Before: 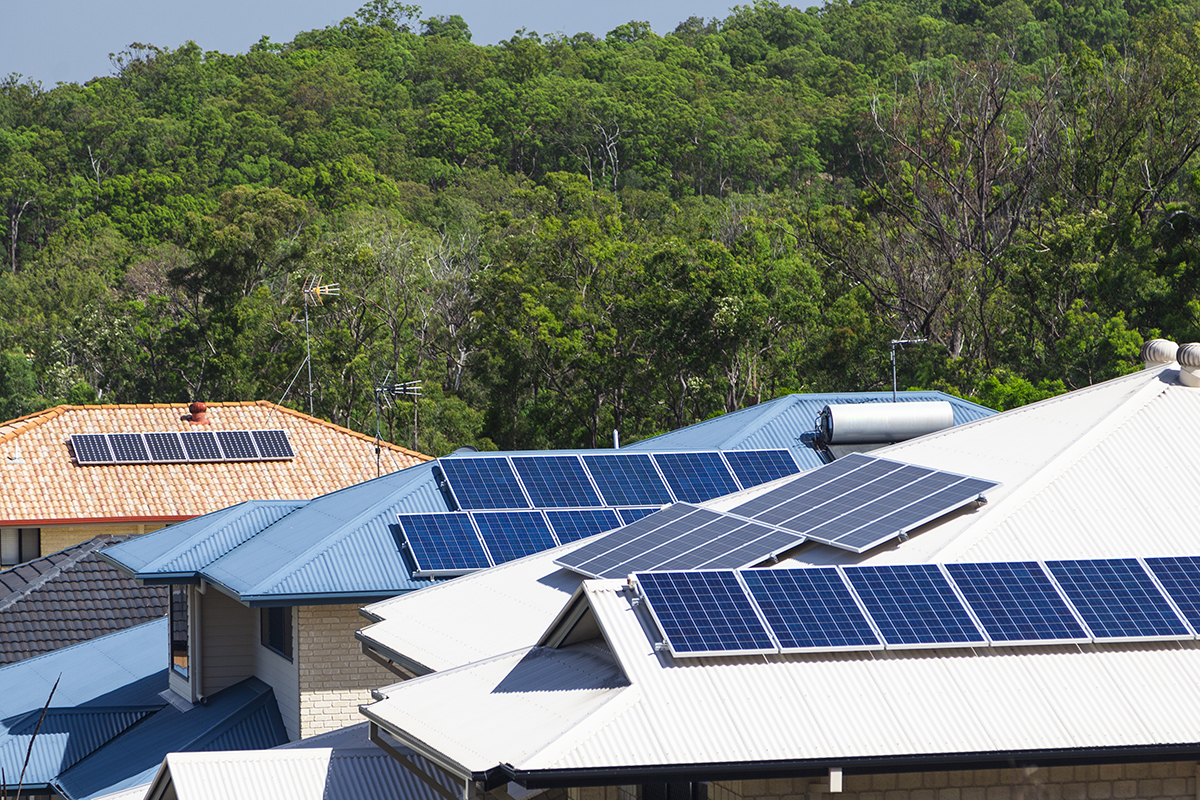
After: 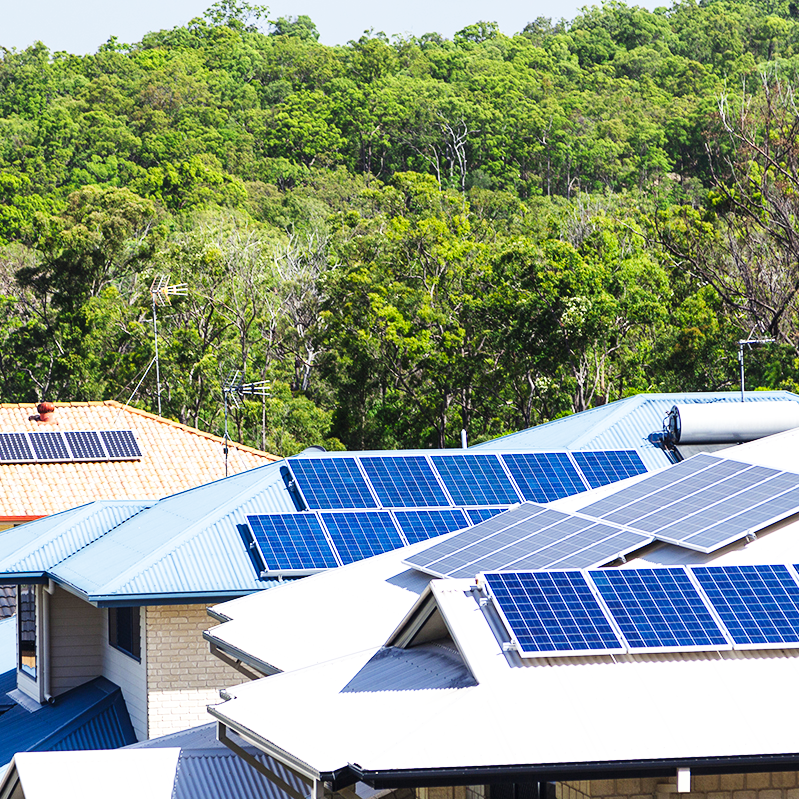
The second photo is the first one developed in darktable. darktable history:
base curve: curves: ch0 [(0, 0.003) (0.001, 0.002) (0.006, 0.004) (0.02, 0.022) (0.048, 0.086) (0.094, 0.234) (0.162, 0.431) (0.258, 0.629) (0.385, 0.8) (0.548, 0.918) (0.751, 0.988) (1, 1)], preserve colors none
crop and rotate: left 12.673%, right 20.66%
